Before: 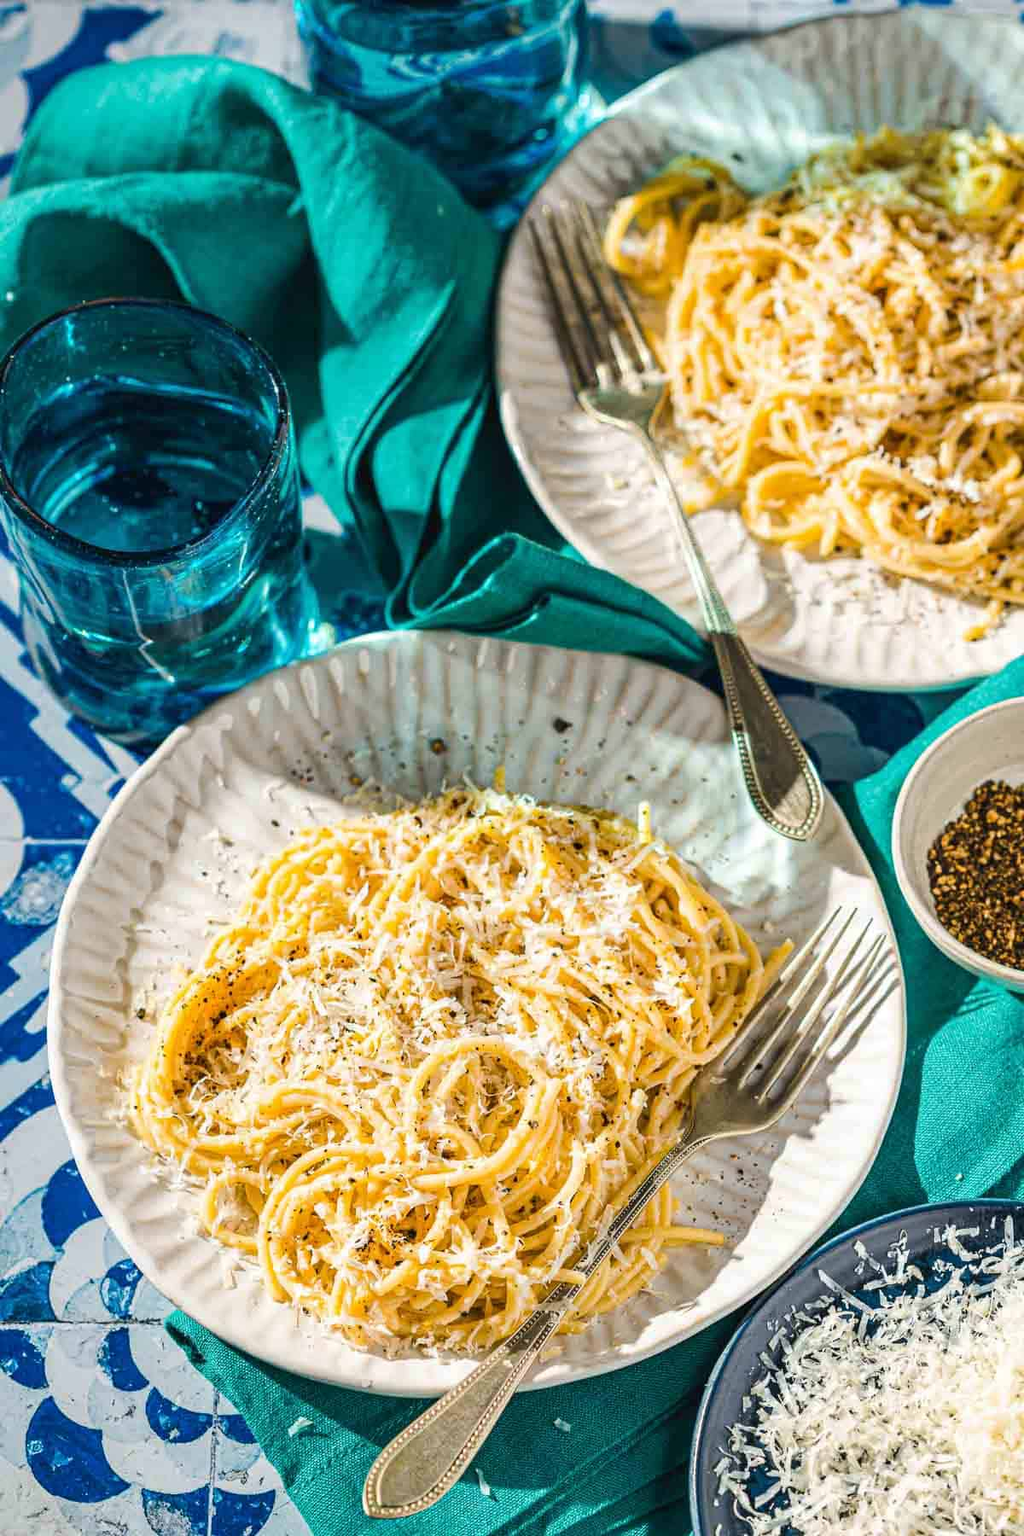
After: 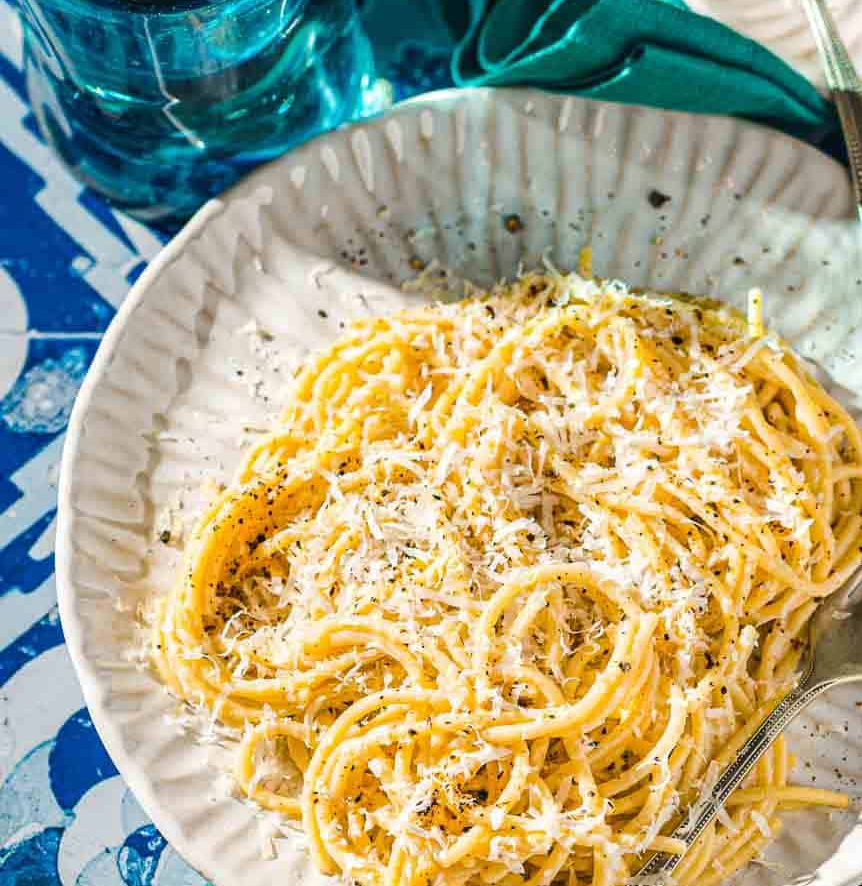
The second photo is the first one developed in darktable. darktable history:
crop: top 36.187%, right 28.113%, bottom 14.548%
